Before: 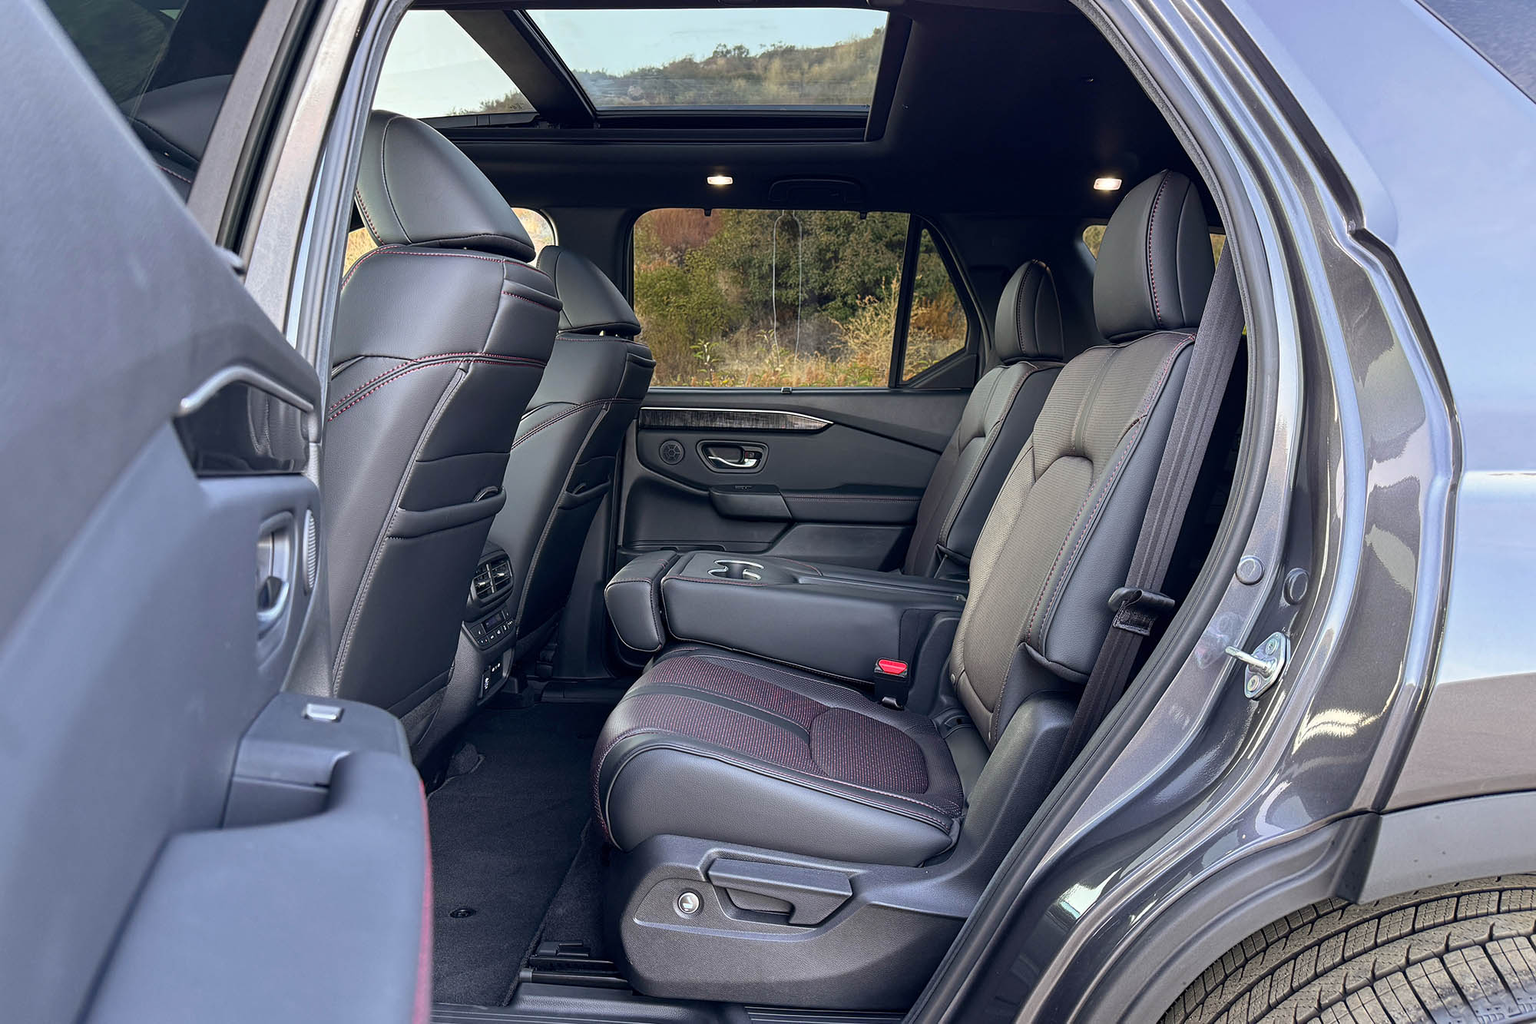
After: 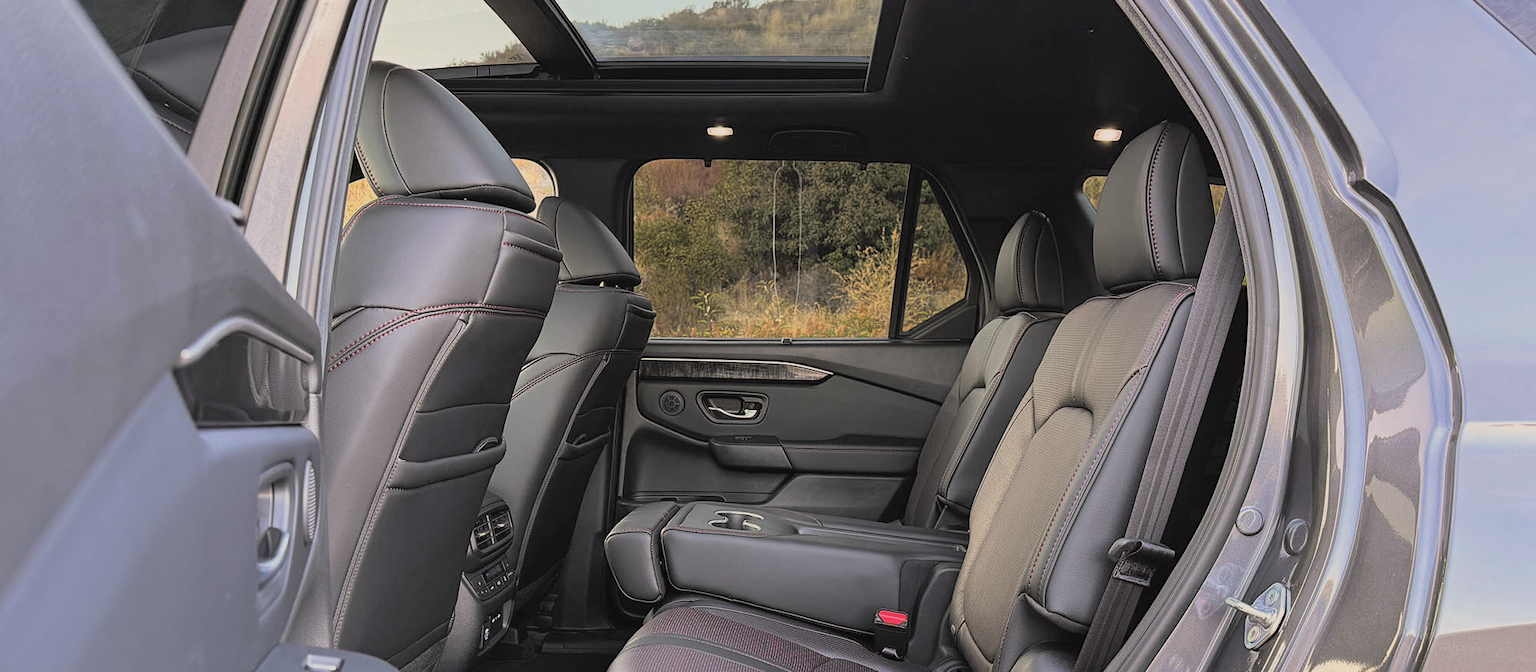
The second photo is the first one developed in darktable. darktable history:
filmic rgb: black relative exposure -8.15 EV, white relative exposure 3.76 EV, hardness 4.46
color balance rgb: shadows lift › chroma 2%, shadows lift › hue 247.2°, power › chroma 0.3%, power › hue 25.2°, highlights gain › chroma 3%, highlights gain › hue 60°, global offset › luminance 0.75%, perceptual saturation grading › global saturation 20%, perceptual saturation grading › highlights -20%, perceptual saturation grading › shadows 30%, global vibrance 20%
split-toning: shadows › hue 46.8°, shadows › saturation 0.17, highlights › hue 316.8°, highlights › saturation 0.27, balance -51.82
crop and rotate: top 4.848%, bottom 29.503%
